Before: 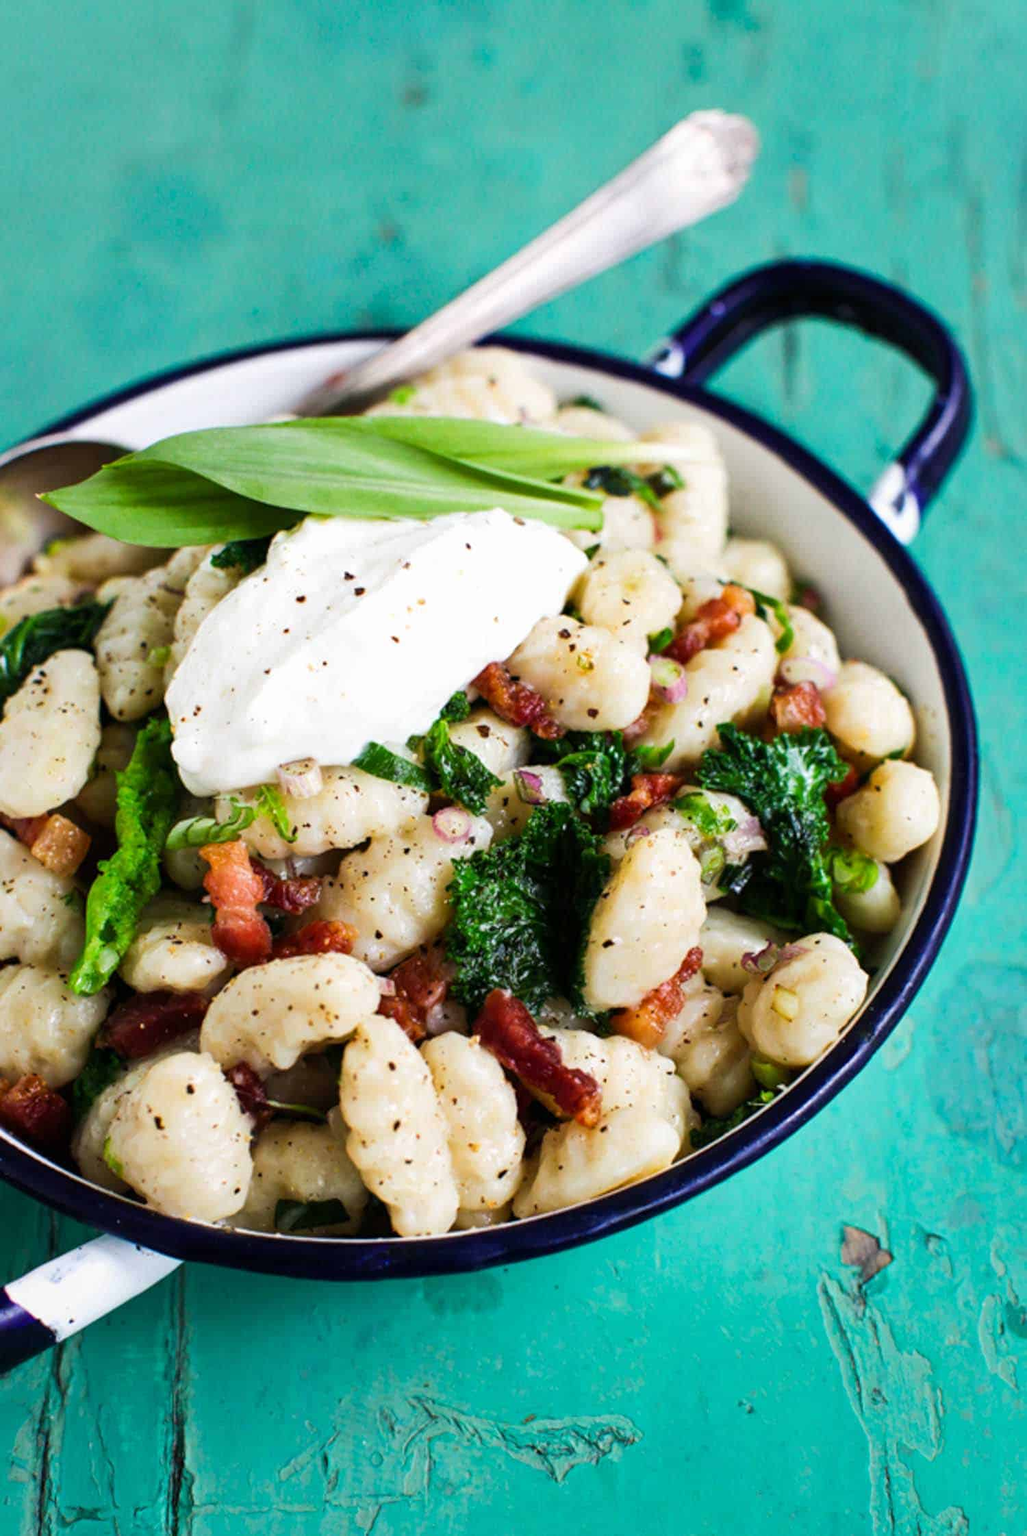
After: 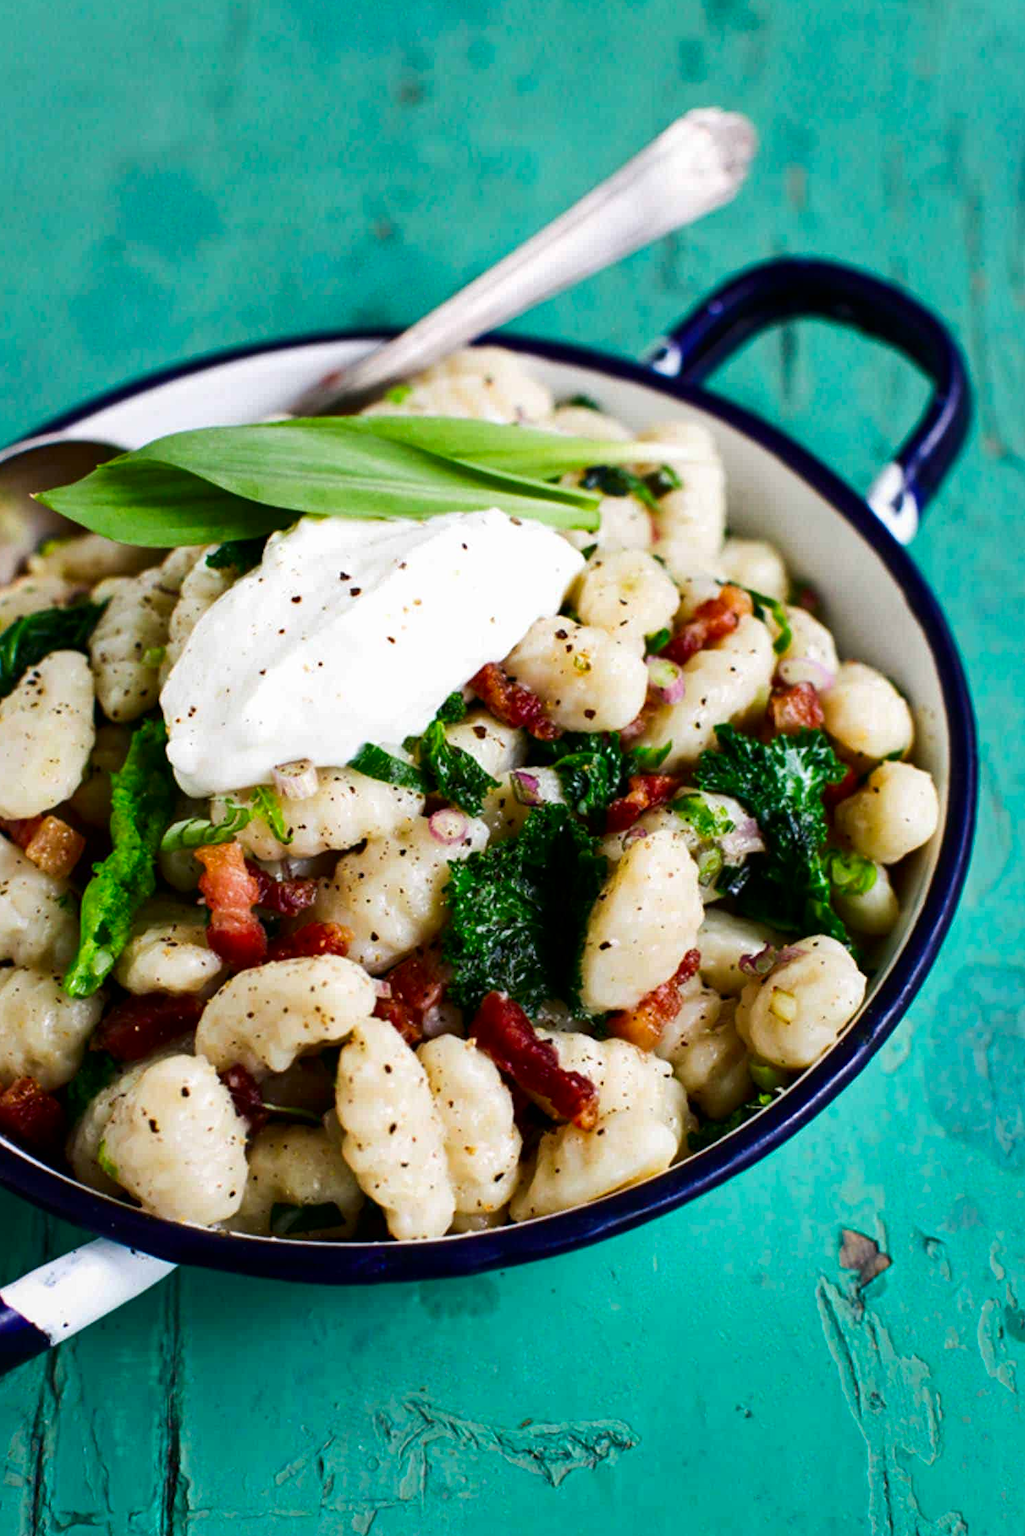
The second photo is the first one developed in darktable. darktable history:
contrast brightness saturation: contrast 0.07, brightness -0.13, saturation 0.06
crop and rotate: left 0.614%, top 0.179%, bottom 0.309%
